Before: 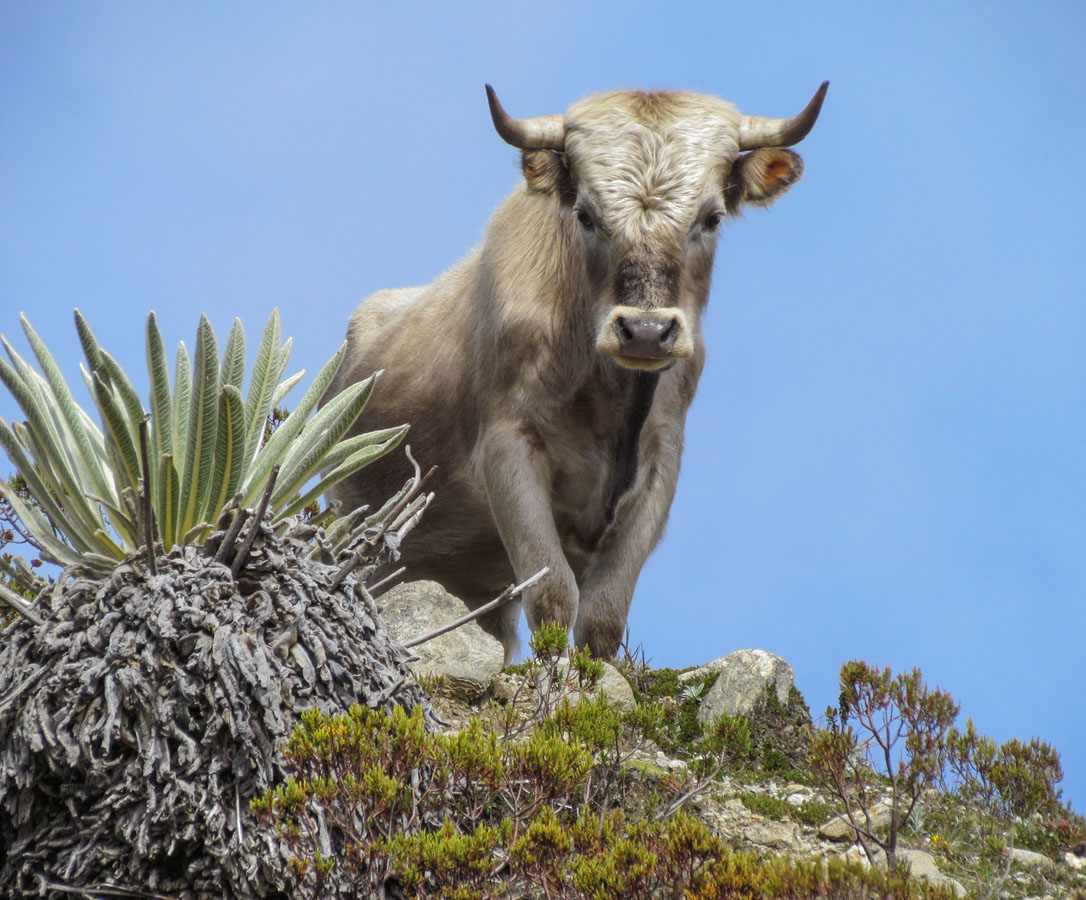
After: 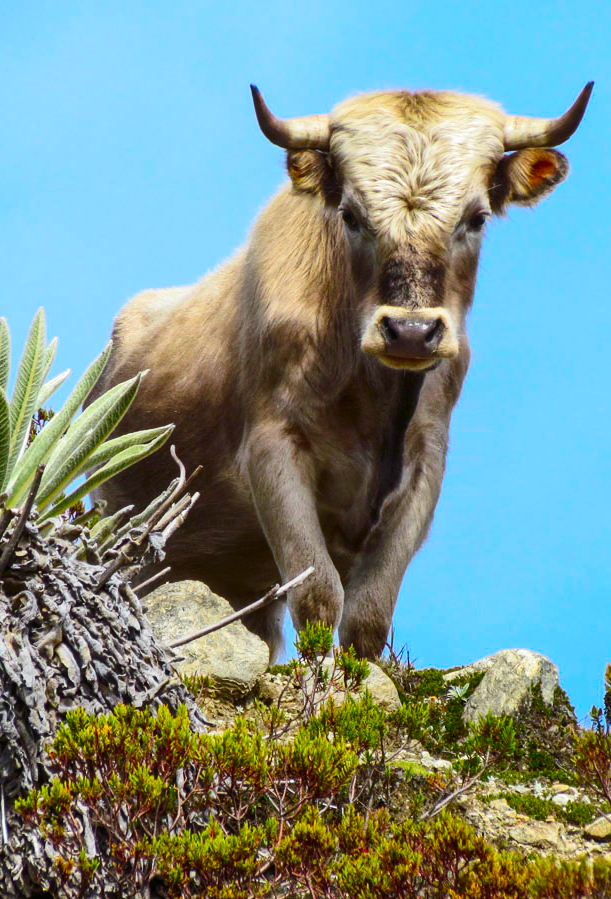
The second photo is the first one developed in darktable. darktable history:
contrast brightness saturation: contrast 0.268, brightness 0.011, saturation 0.853
crop: left 21.716%, right 22.012%, bottom 0.008%
